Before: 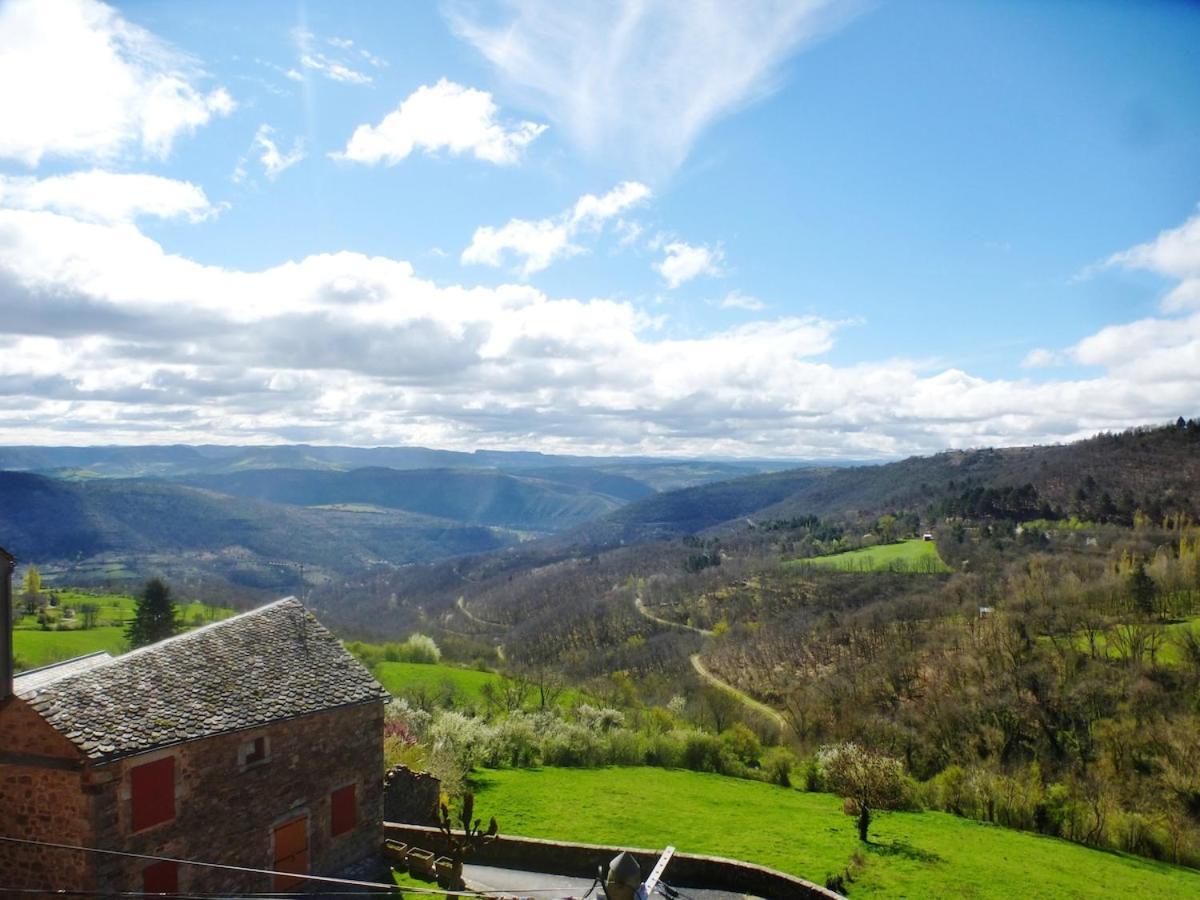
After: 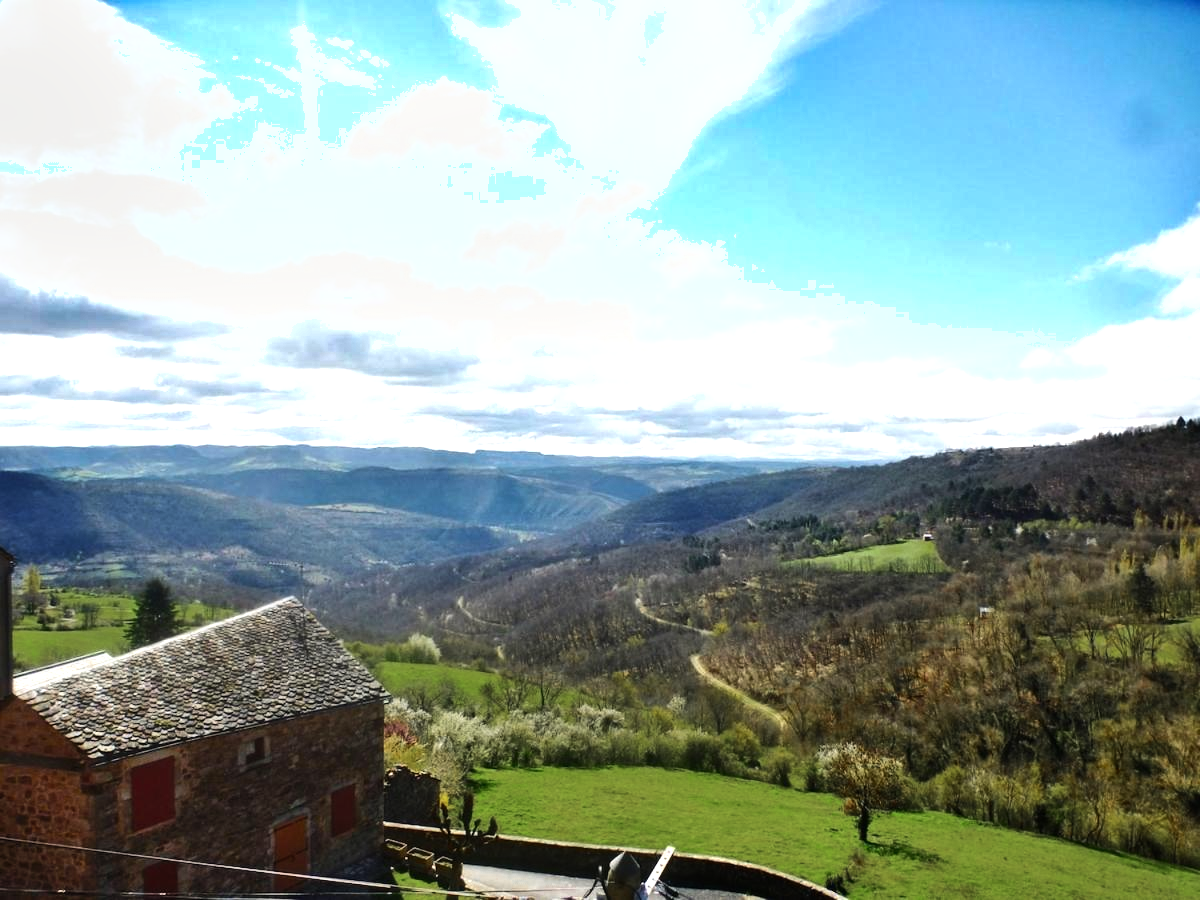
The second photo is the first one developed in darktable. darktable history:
shadows and highlights: soften with gaussian
color zones: curves: ch0 [(0.11, 0.396) (0.195, 0.36) (0.25, 0.5) (0.303, 0.412) (0.357, 0.544) (0.75, 0.5) (0.967, 0.328)]; ch1 [(0, 0.468) (0.112, 0.512) (0.202, 0.6) (0.25, 0.5) (0.307, 0.352) (0.357, 0.544) (0.75, 0.5) (0.963, 0.524)]
white balance: red 1.009, blue 0.985
tone equalizer: -8 EV -0.75 EV, -7 EV -0.7 EV, -6 EV -0.6 EV, -5 EV -0.4 EV, -3 EV 0.4 EV, -2 EV 0.6 EV, -1 EV 0.7 EV, +0 EV 0.75 EV, edges refinement/feathering 500, mask exposure compensation -1.57 EV, preserve details no
